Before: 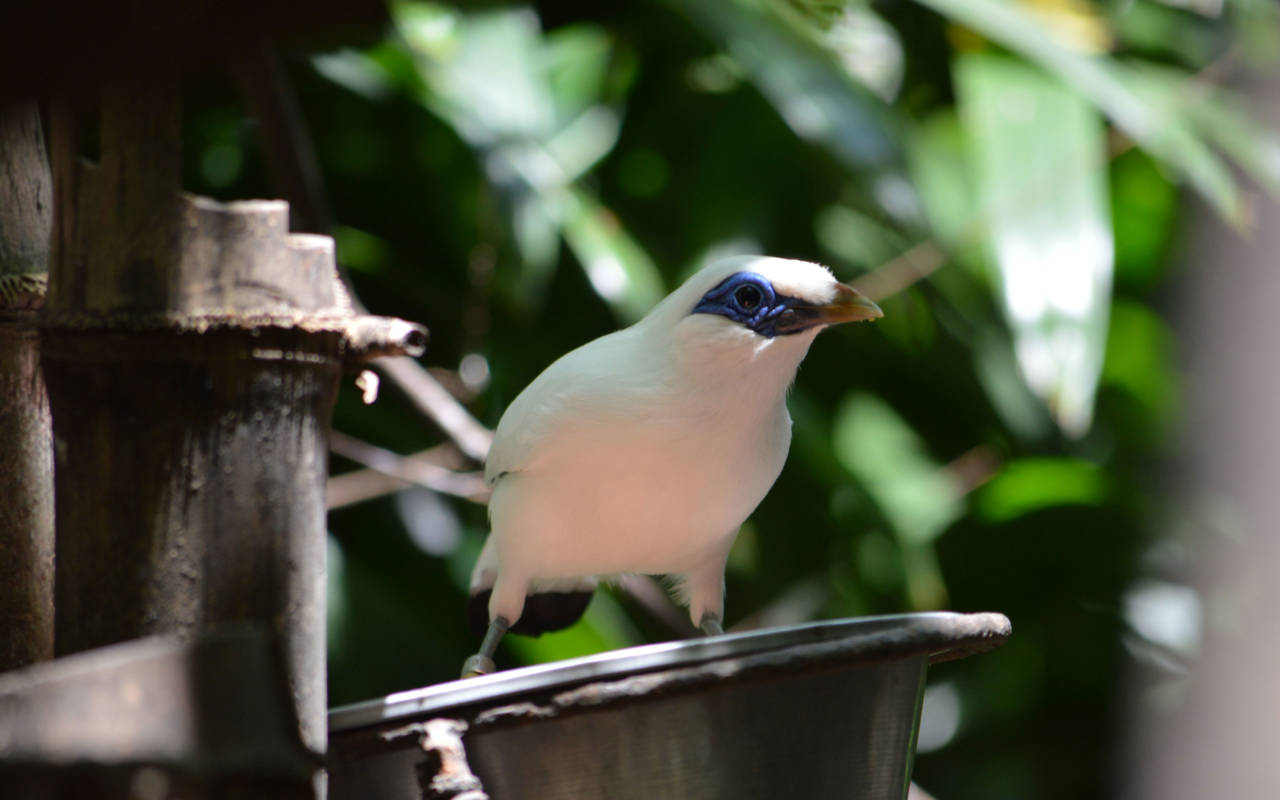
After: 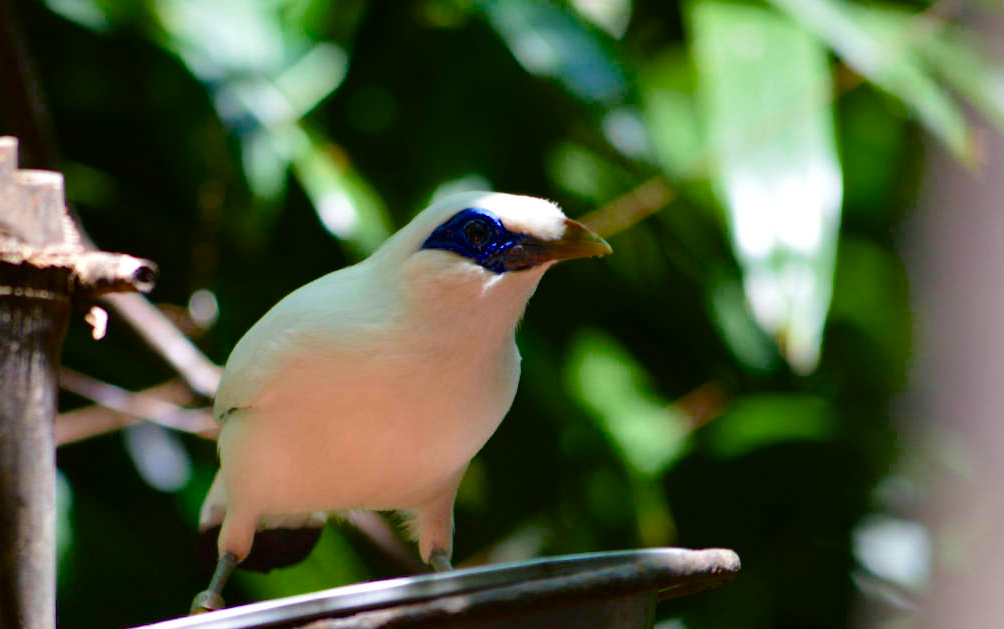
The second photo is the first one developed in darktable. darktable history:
color balance rgb: linear chroma grading › shadows -8.026%, linear chroma grading › global chroma 9.902%, perceptual saturation grading › global saturation 27.719%, perceptual saturation grading › highlights -25.056%, perceptual saturation grading › mid-tones 25.716%, perceptual saturation grading › shadows 49.462%, saturation formula JzAzBz (2021)
velvia: on, module defaults
crop and rotate: left 21.214%, top 8.017%, right 0.329%, bottom 13.338%
